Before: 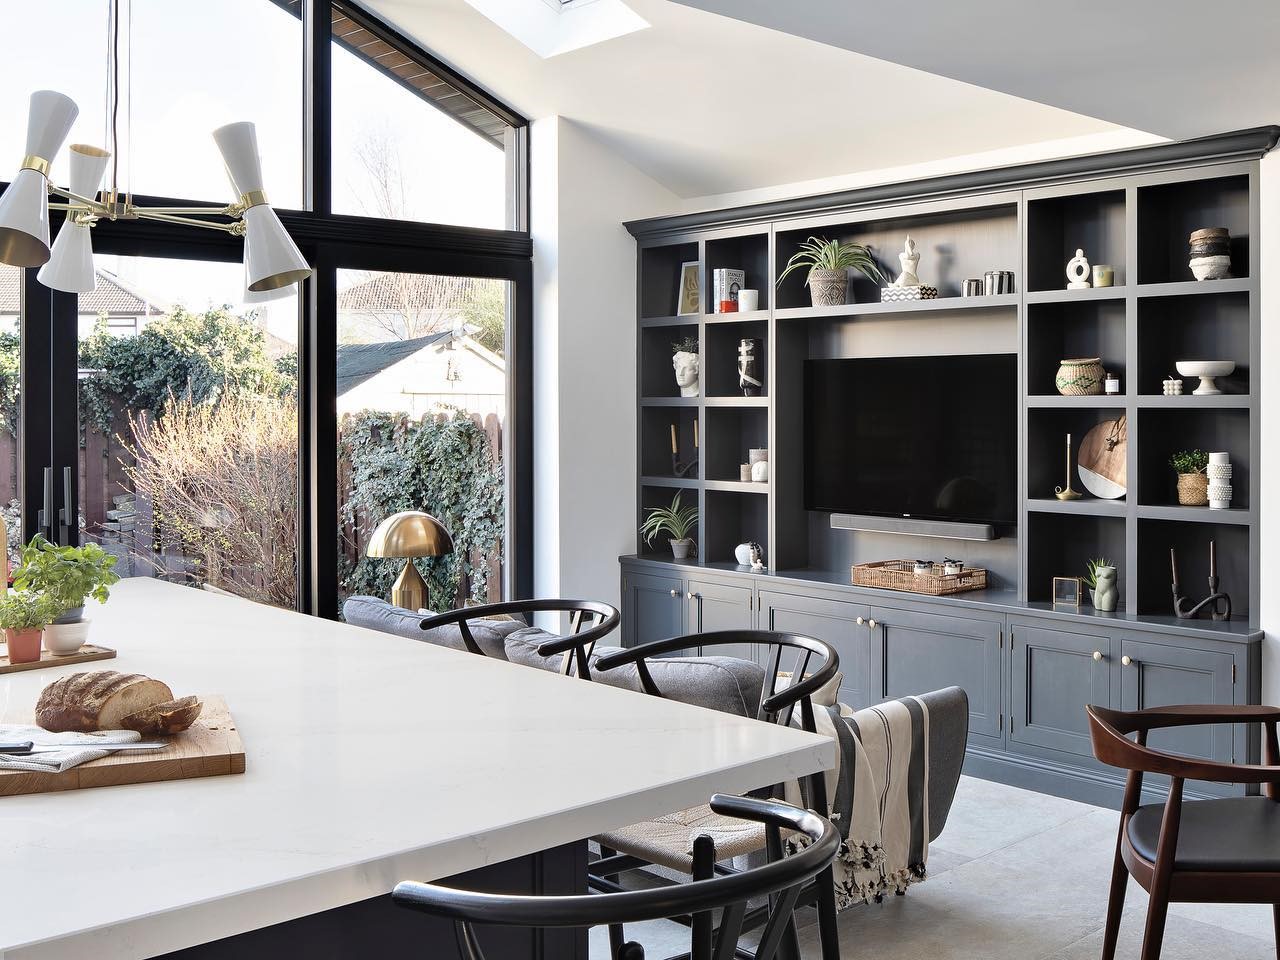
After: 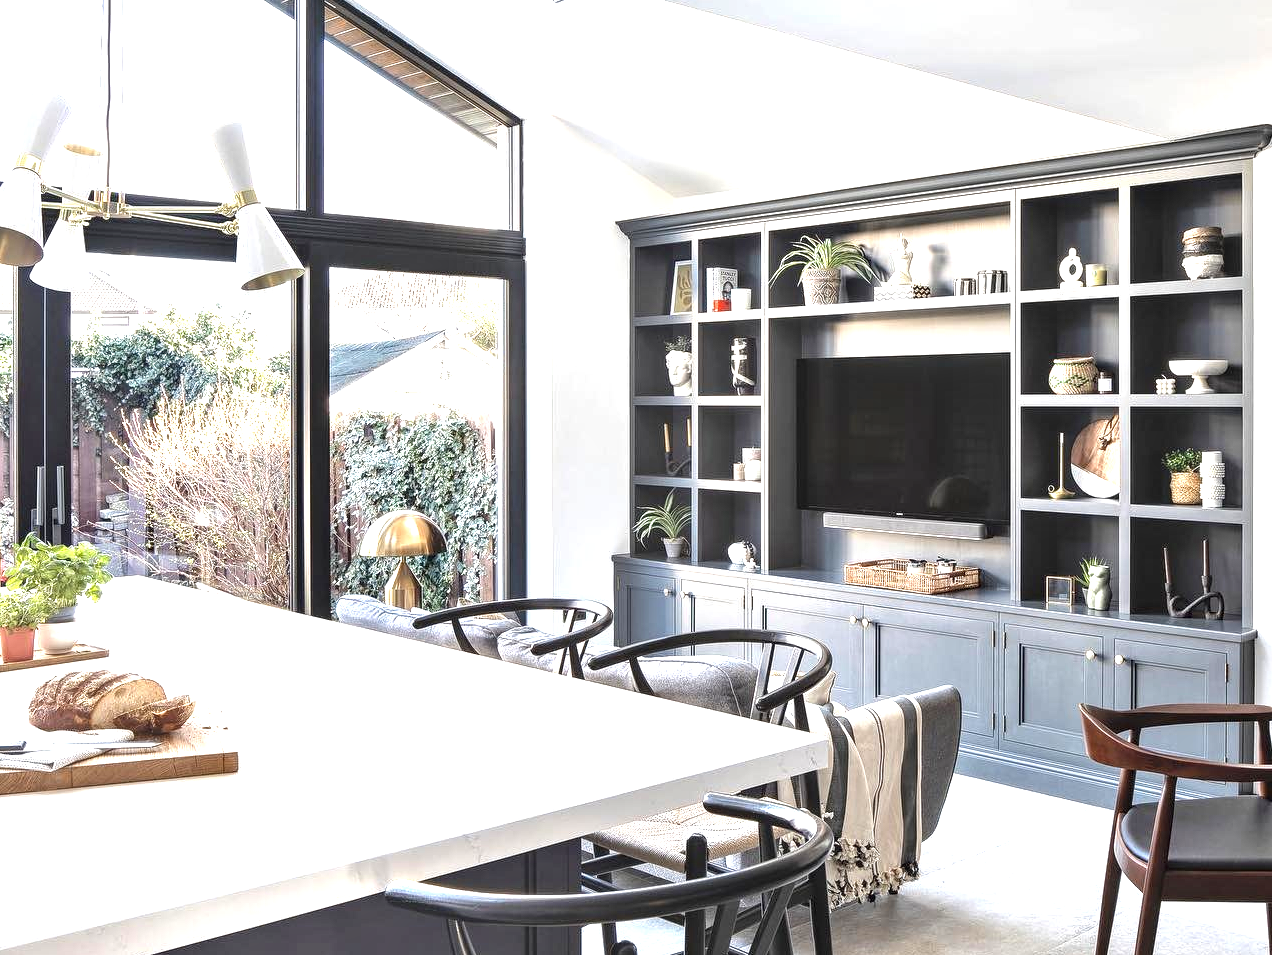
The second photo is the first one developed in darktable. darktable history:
crop and rotate: left 0.614%, top 0.179%, bottom 0.309%
exposure: black level correction 0, exposure 1.198 EV, compensate exposure bias true, compensate highlight preservation false
local contrast: detail 130%
